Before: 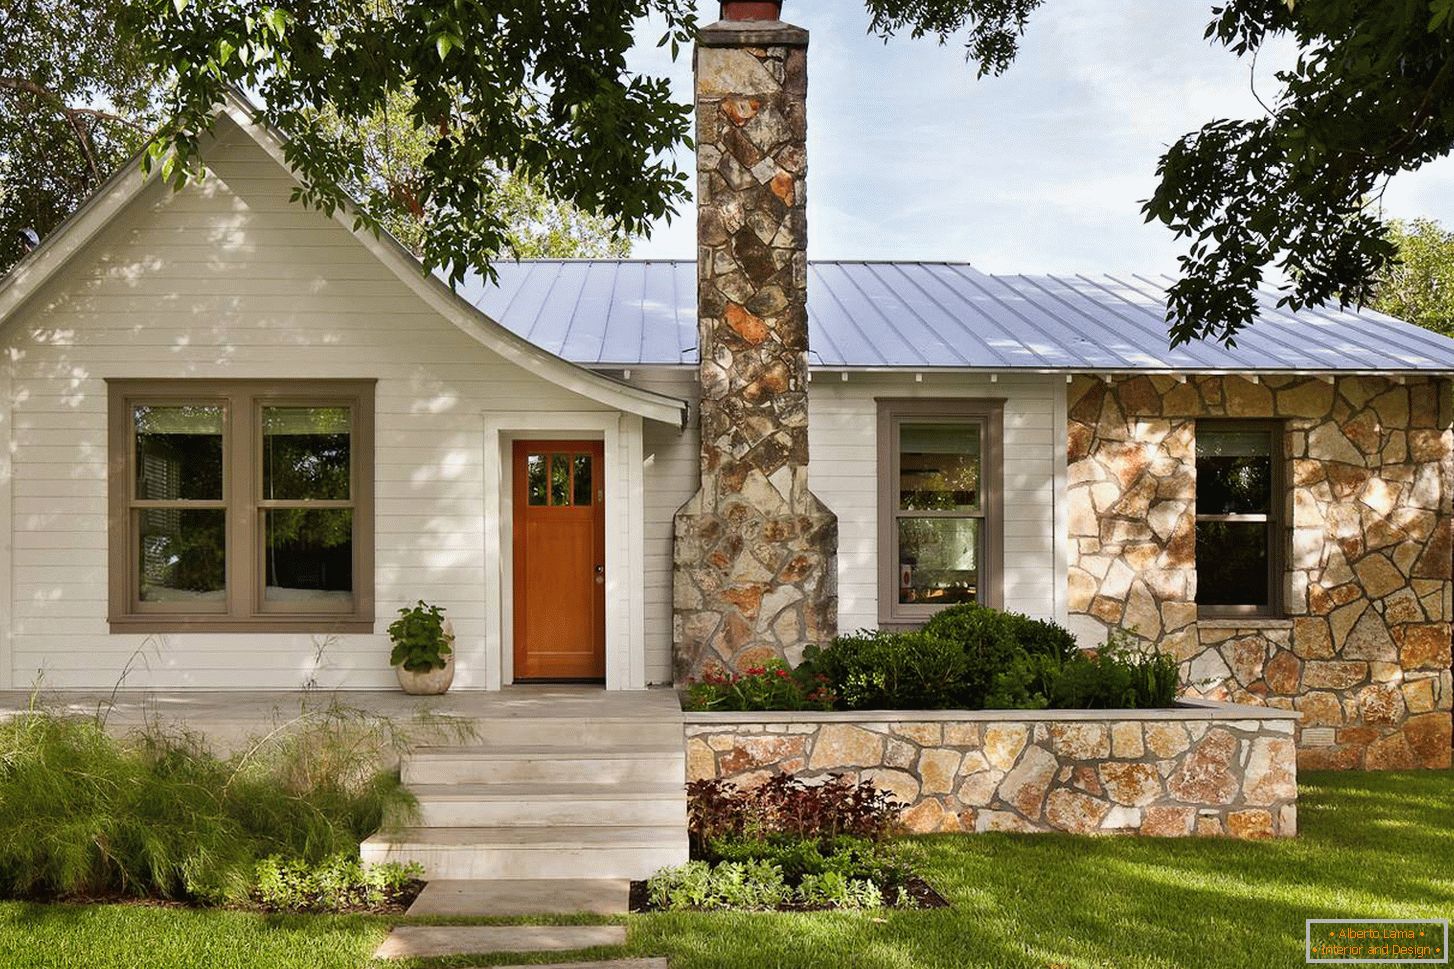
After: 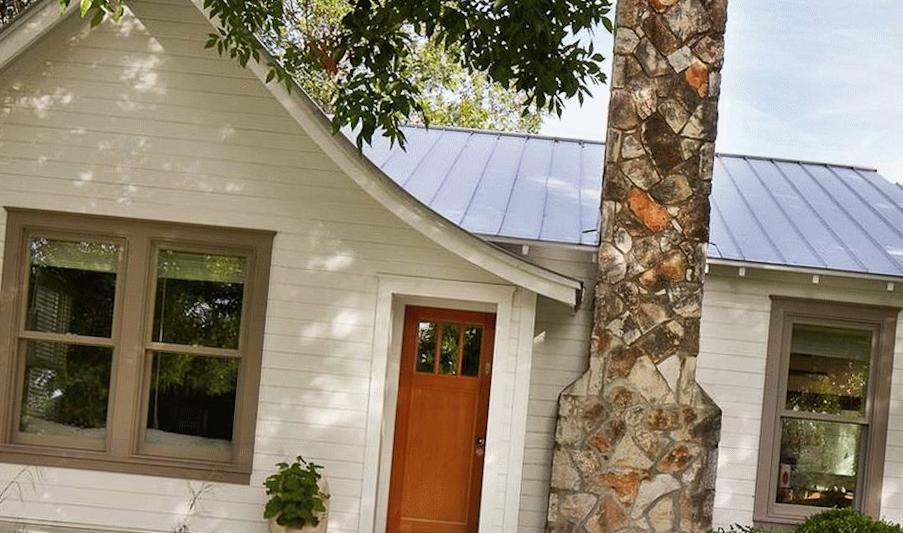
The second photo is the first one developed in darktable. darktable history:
crop and rotate: angle -5.18°, left 2.15%, top 7.066%, right 27.522%, bottom 30.603%
